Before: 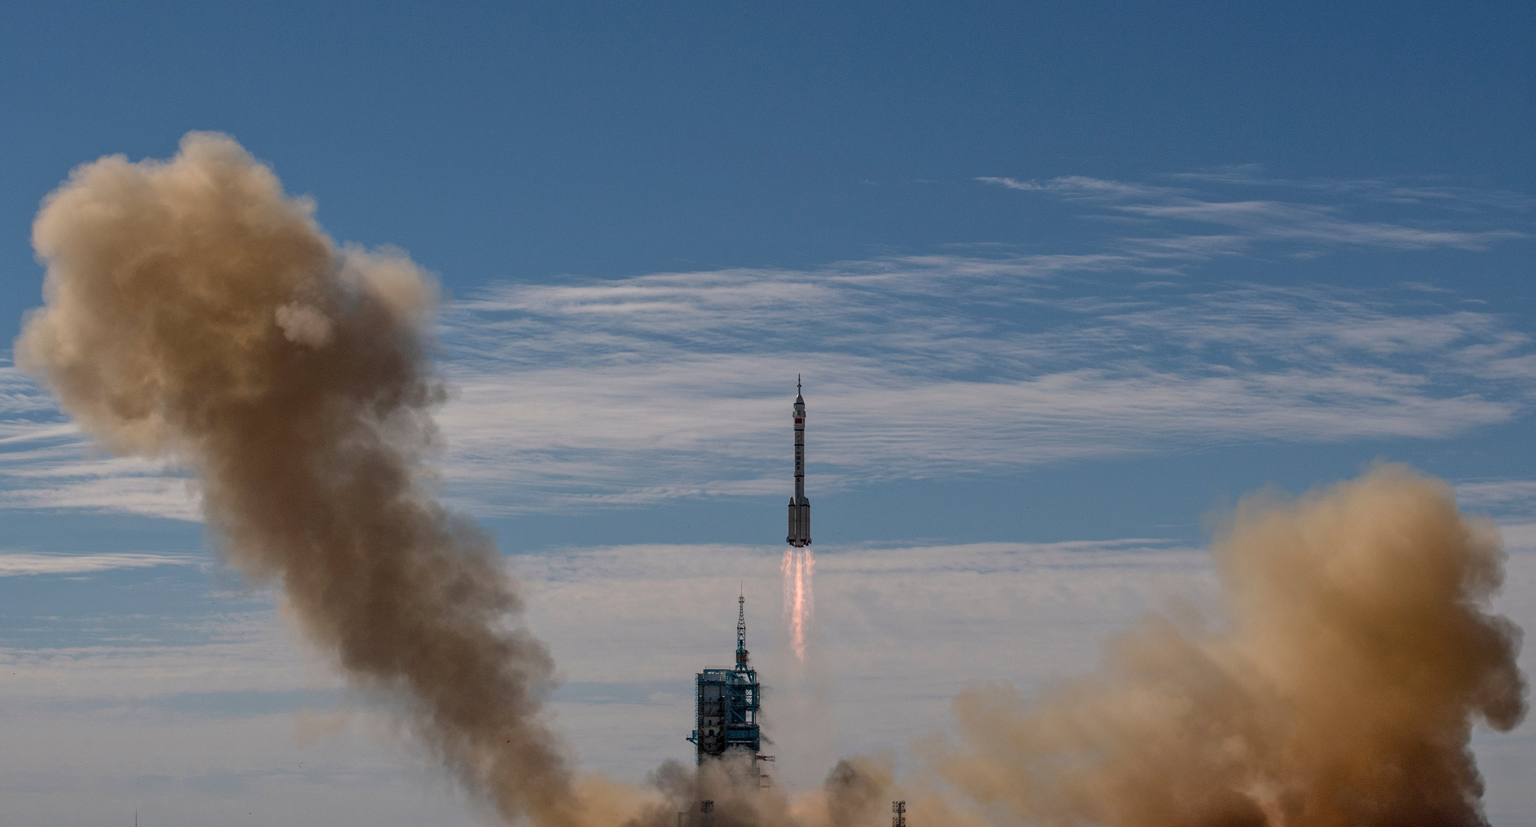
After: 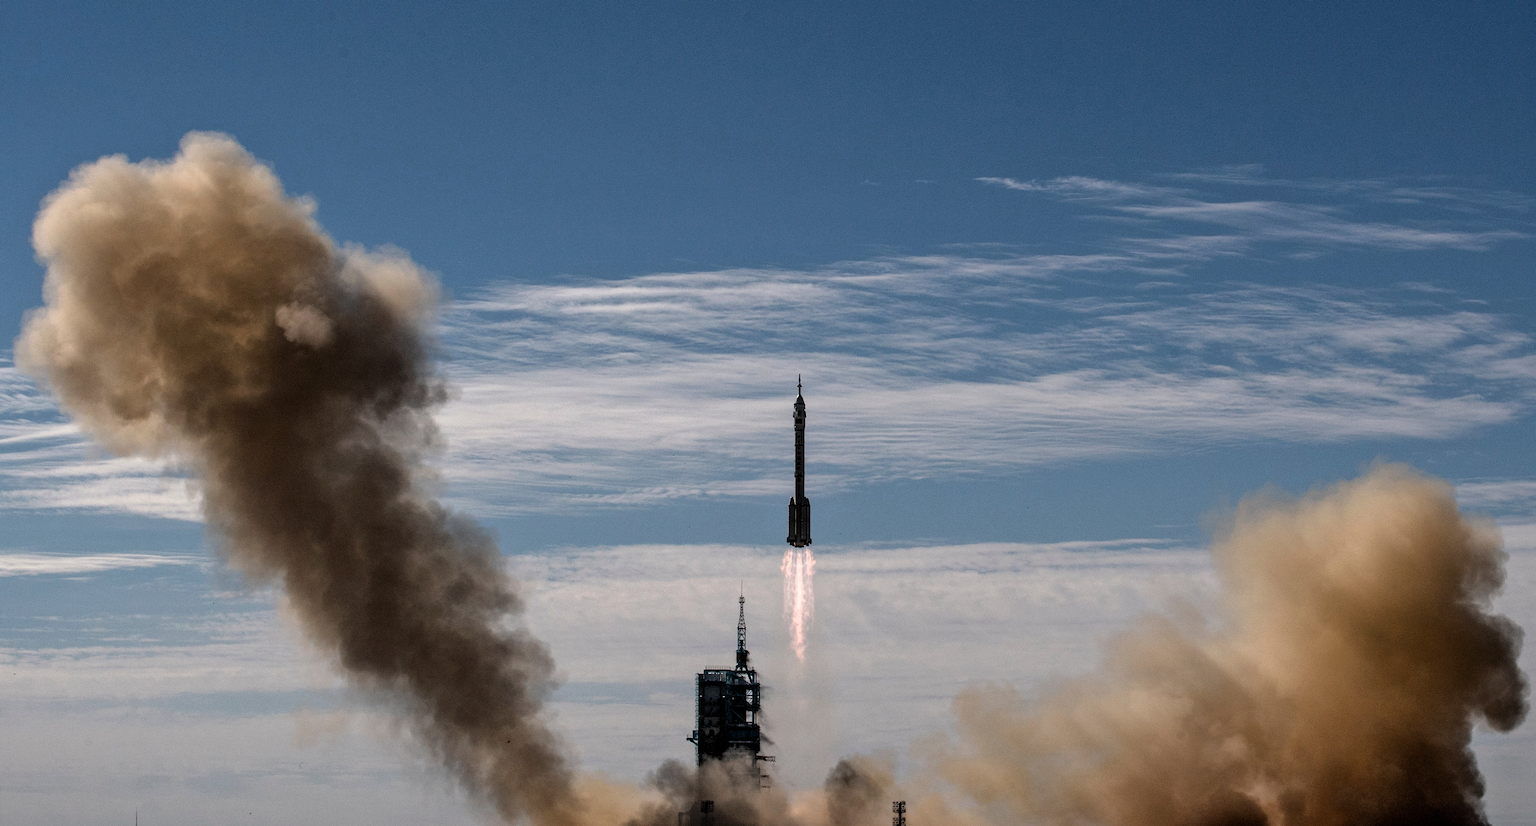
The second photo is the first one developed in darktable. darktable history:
filmic rgb: black relative exposure -8.18 EV, white relative exposure 2.21 EV, hardness 7.12, latitude 85.41%, contrast 1.679, highlights saturation mix -4.1%, shadows ↔ highlights balance -2.49%
sharpen: radius 2.906, amount 0.882, threshold 47.233
